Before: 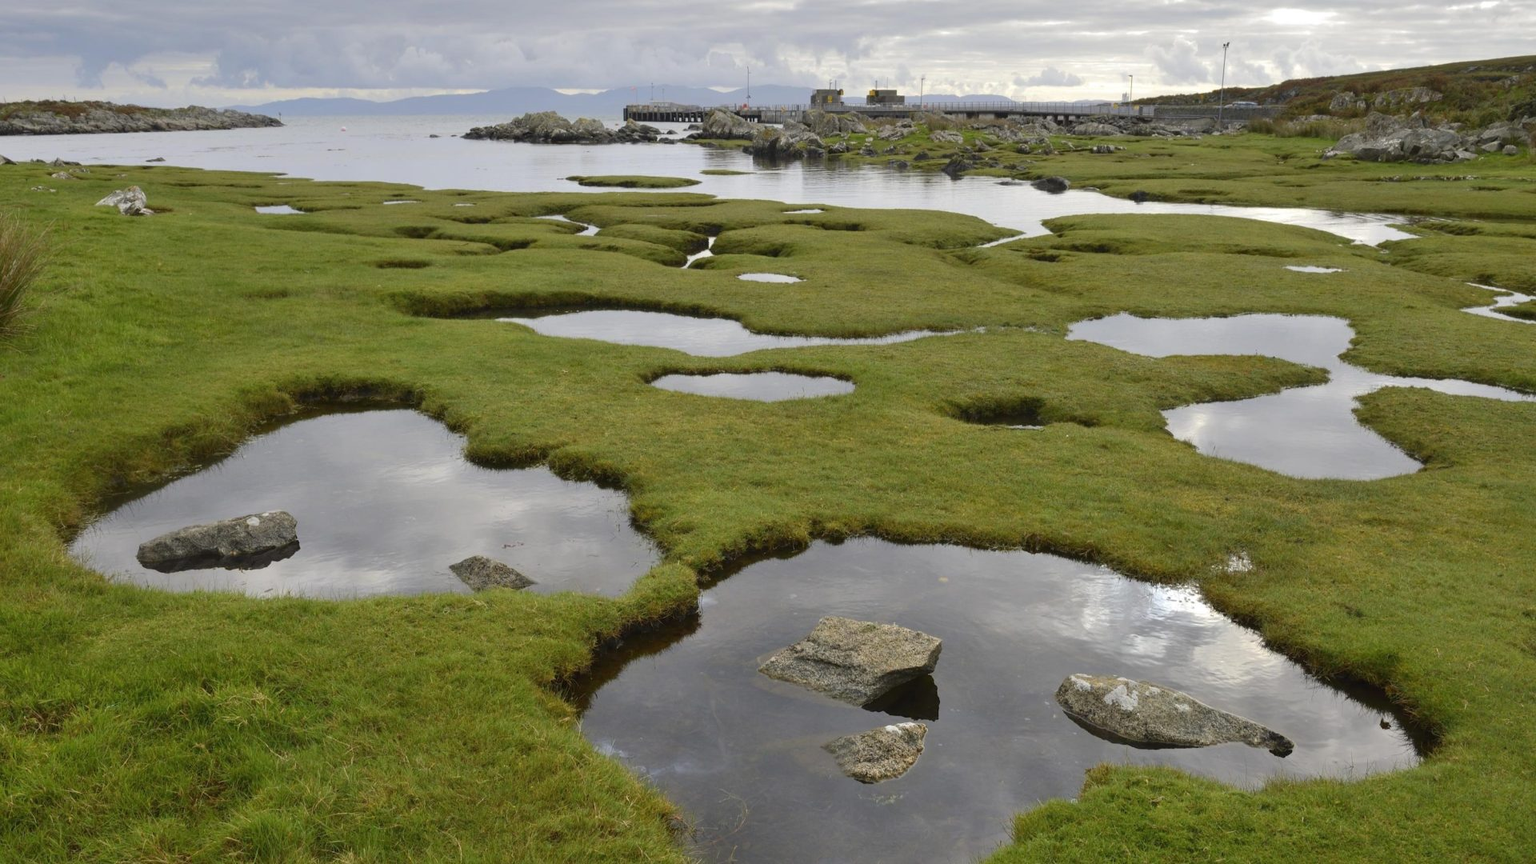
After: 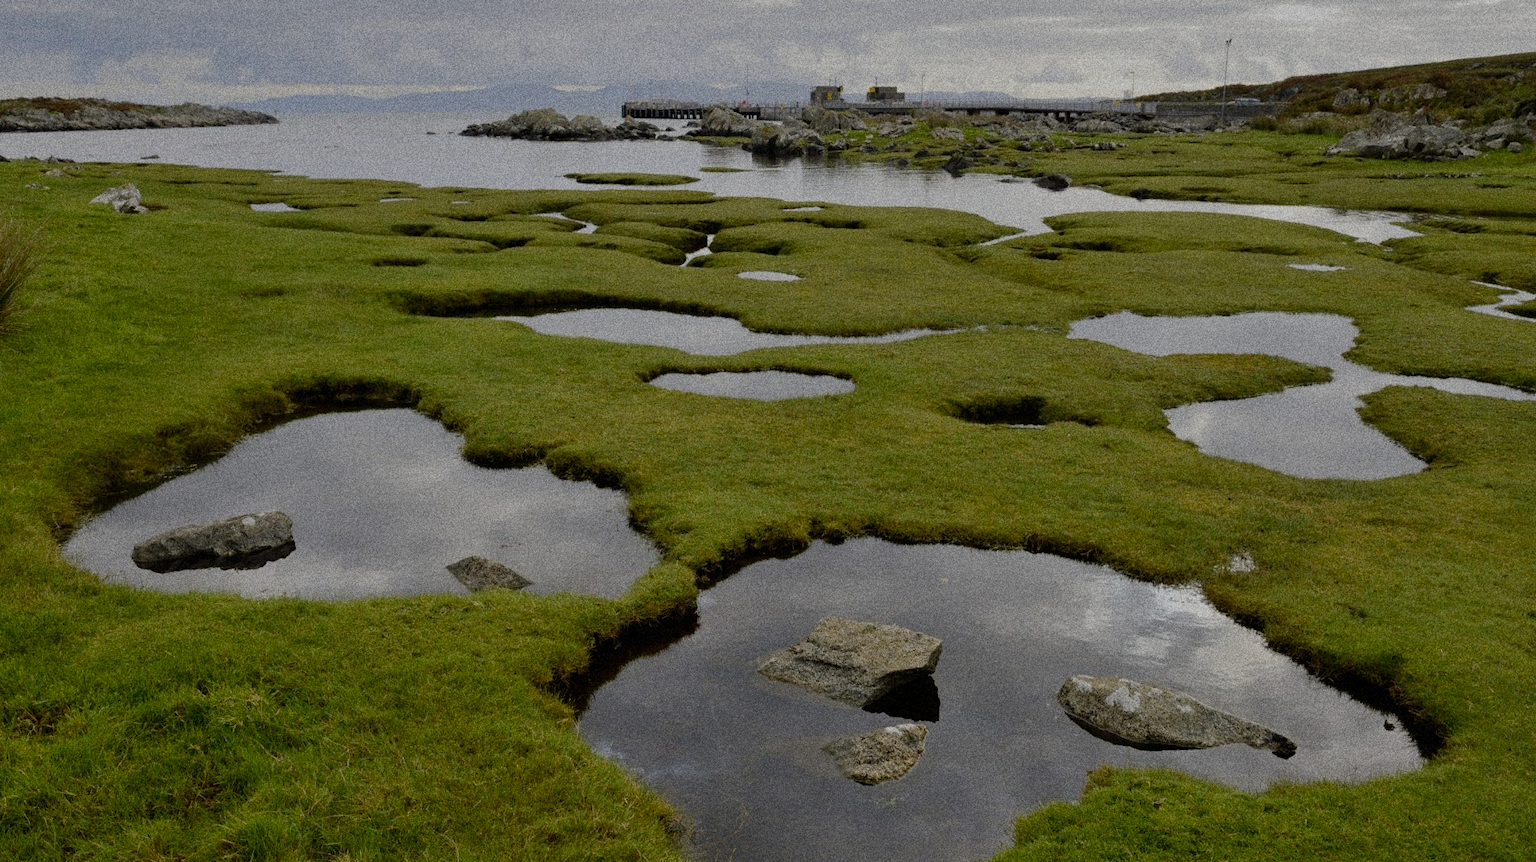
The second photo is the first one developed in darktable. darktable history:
crop: left 0.434%, top 0.485%, right 0.244%, bottom 0.386%
filmic rgb: middle gray luminance 30%, black relative exposure -9 EV, white relative exposure 7 EV, threshold 6 EV, target black luminance 0%, hardness 2.94, latitude 2.04%, contrast 0.963, highlights saturation mix 5%, shadows ↔ highlights balance 12.16%, add noise in highlights 0, preserve chrominance no, color science v3 (2019), use custom middle-gray values true, iterations of high-quality reconstruction 0, contrast in highlights soft, enable highlight reconstruction true
grain: coarseness 14.49 ISO, strength 48.04%, mid-tones bias 35%
